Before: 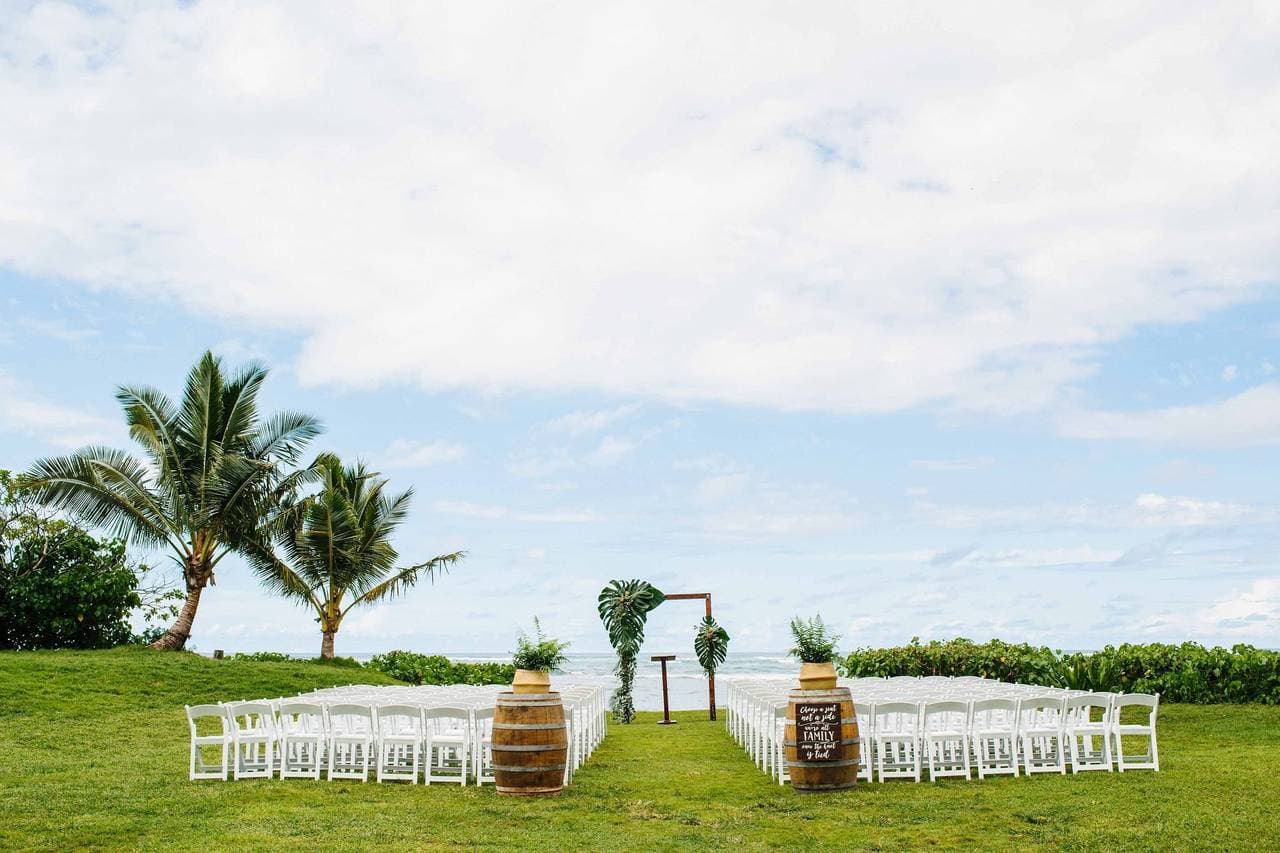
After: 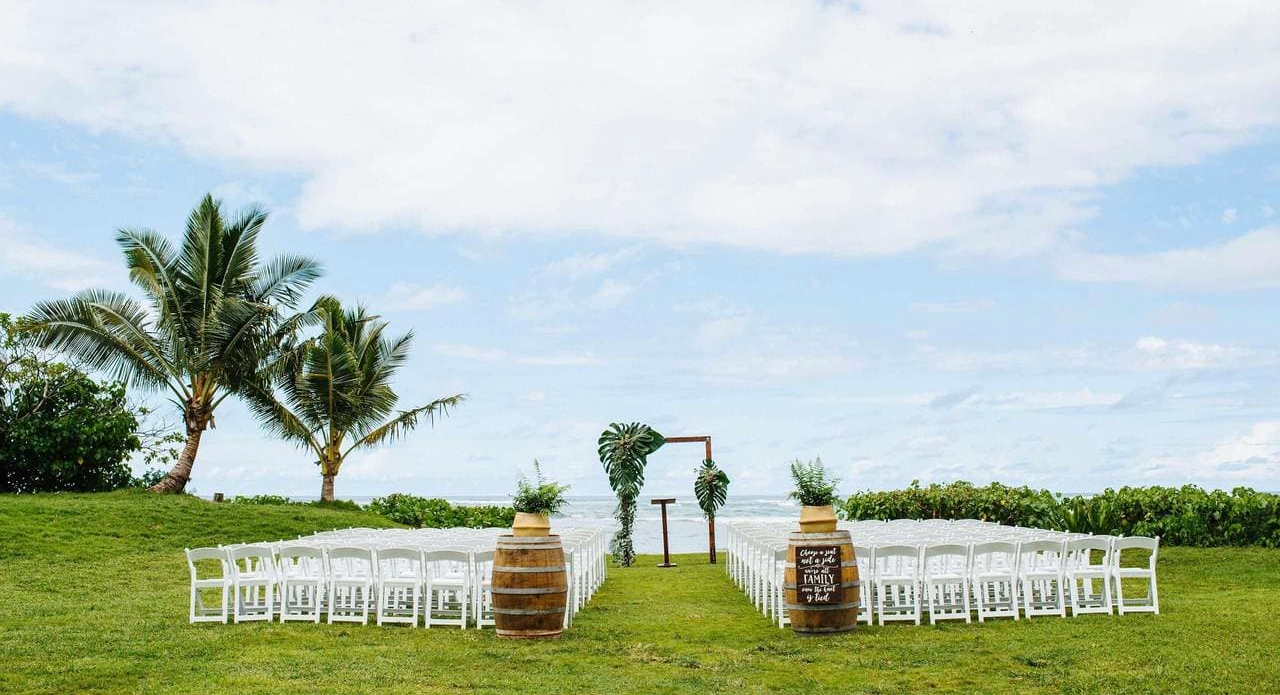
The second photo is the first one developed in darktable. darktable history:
white balance: red 0.986, blue 1.01
crop and rotate: top 18.507%
